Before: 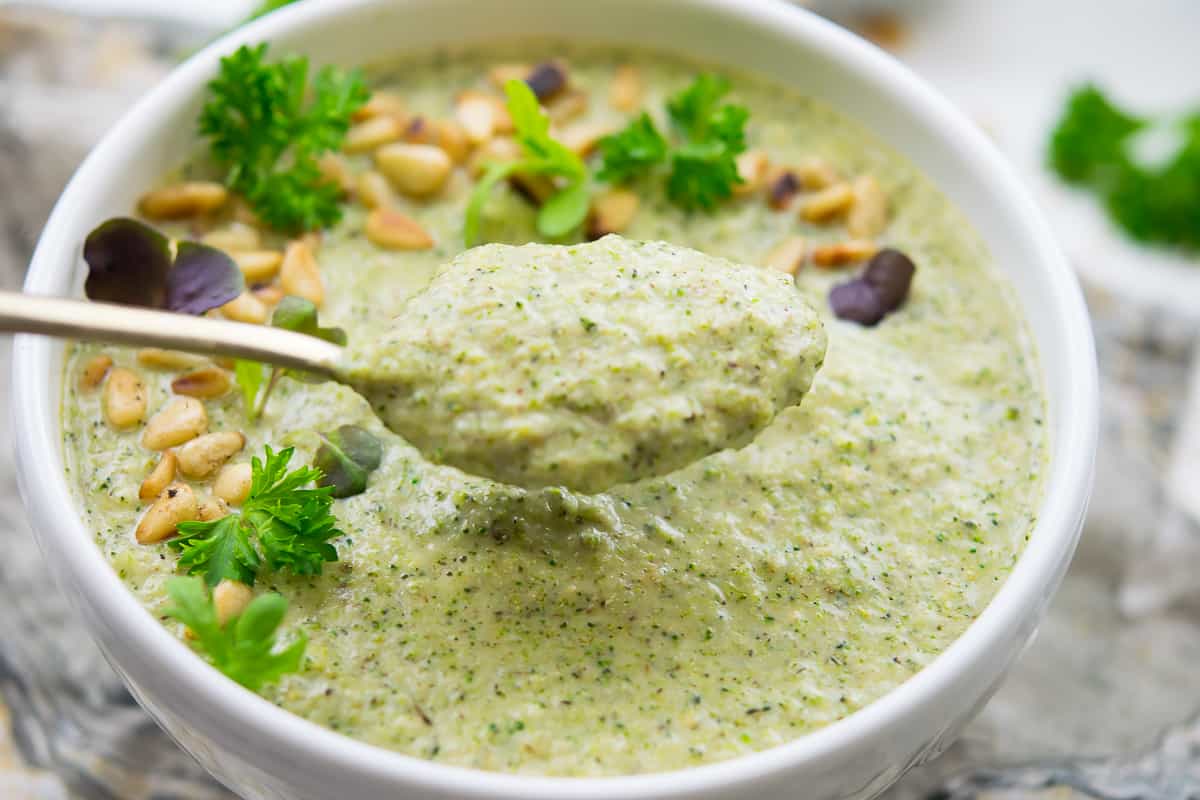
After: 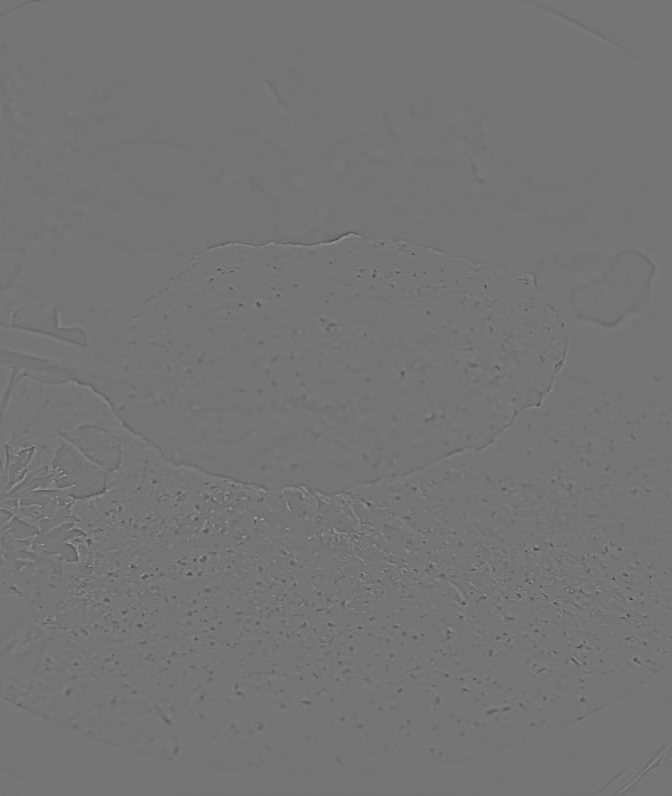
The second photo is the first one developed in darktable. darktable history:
sharpen: radius 2.676, amount 0.669
monochrome: a 32, b 64, size 2.3
highpass: sharpness 5.84%, contrast boost 8.44%
crop: left 21.674%, right 22.086%
